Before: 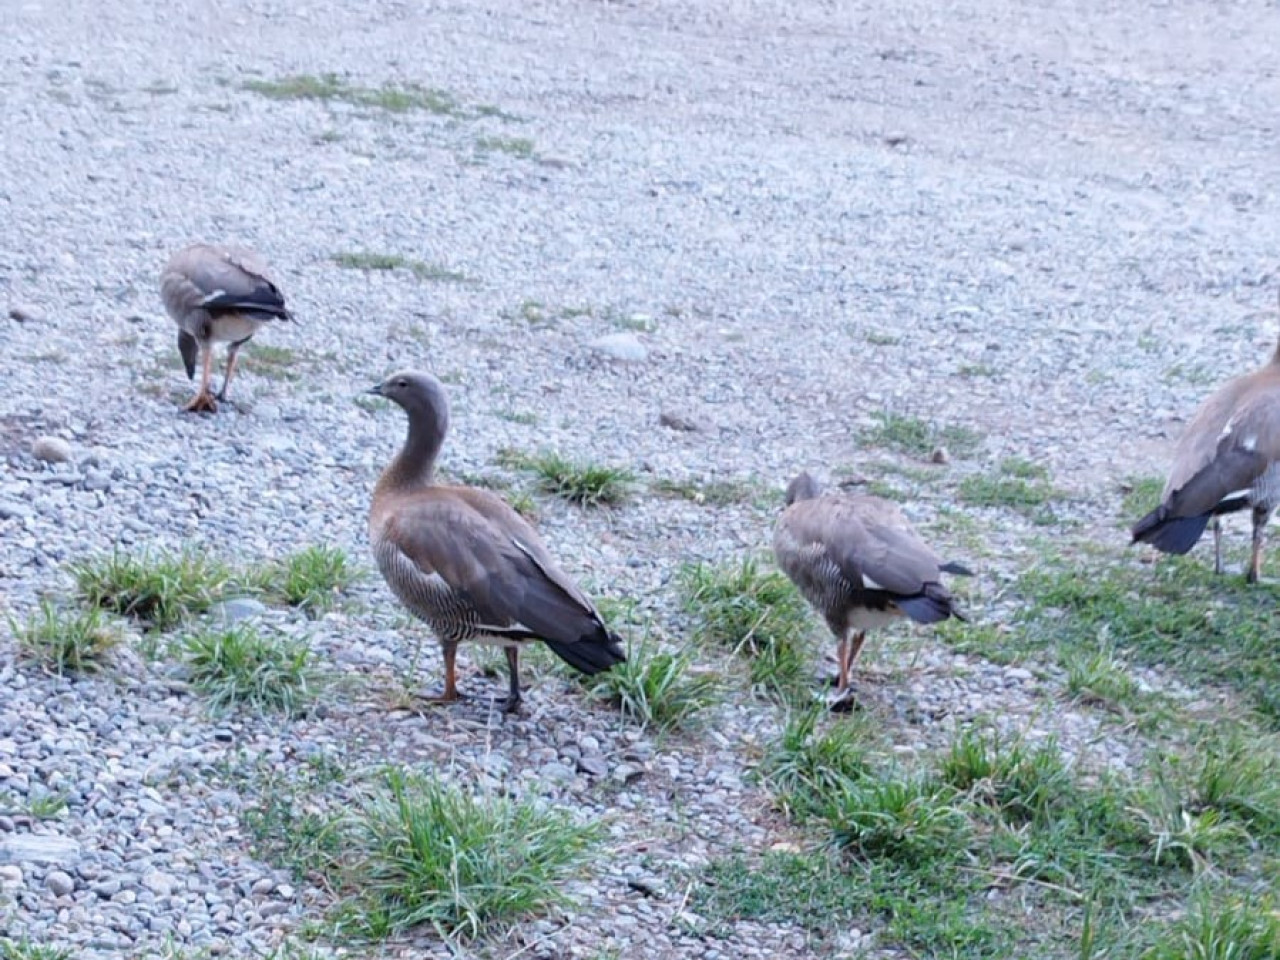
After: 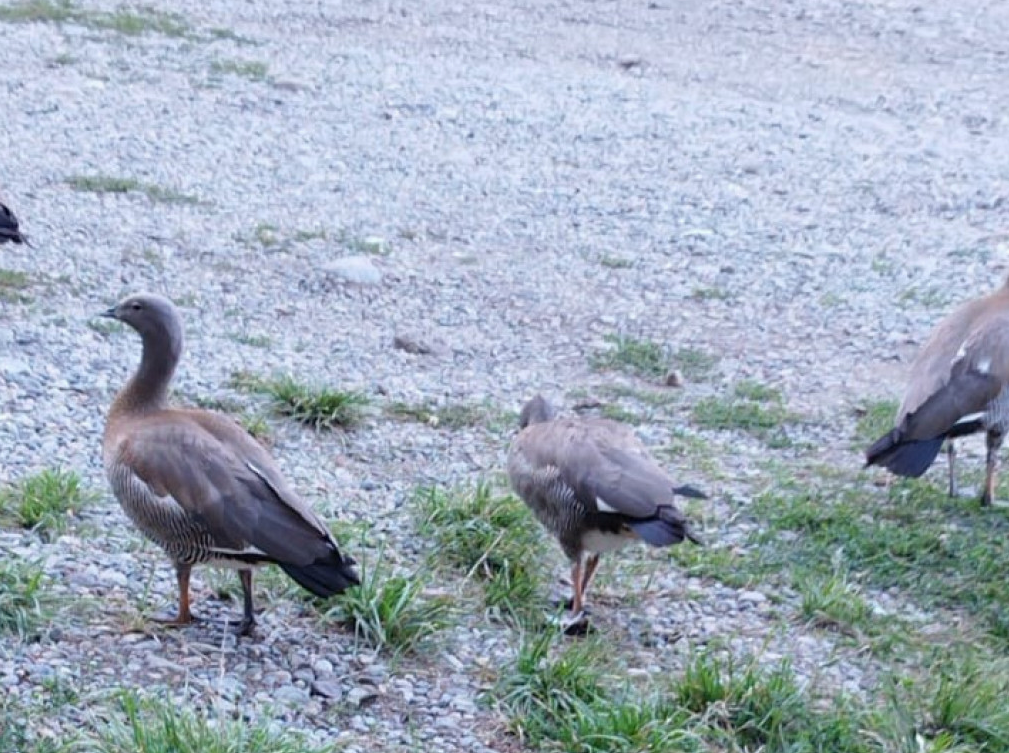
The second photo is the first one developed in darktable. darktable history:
crop and rotate: left 20.786%, top 8.051%, right 0.362%, bottom 13.484%
exposure: exposure -0.052 EV, compensate exposure bias true, compensate highlight preservation false
